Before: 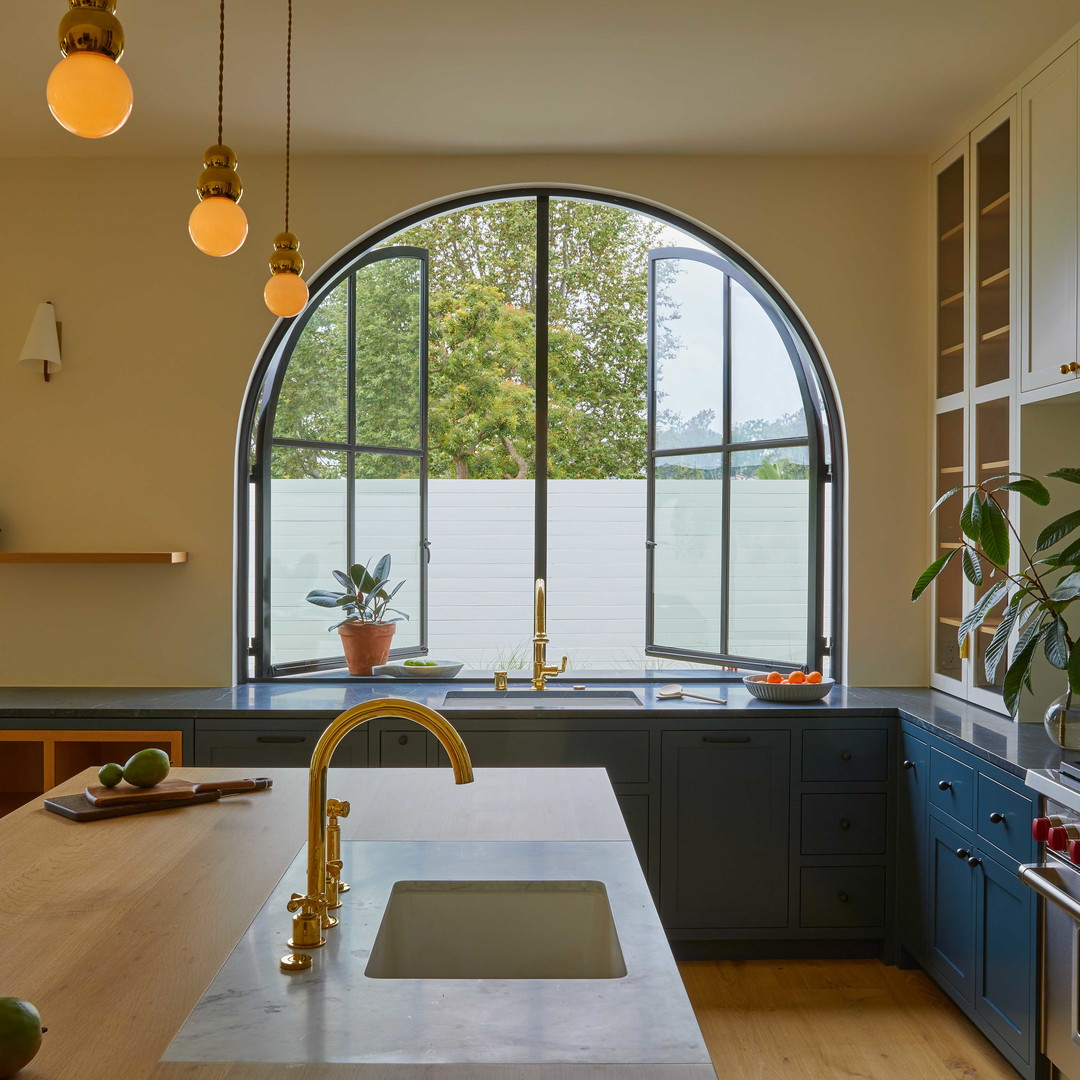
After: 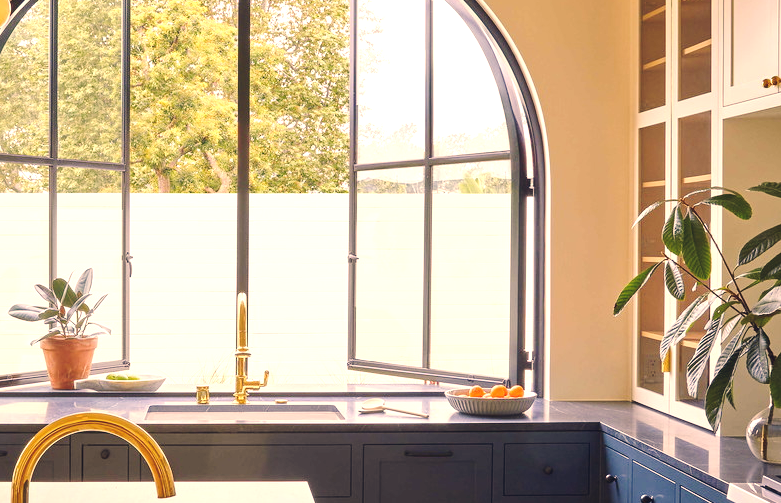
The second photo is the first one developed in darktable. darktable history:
exposure: black level correction 0, exposure 1.097 EV, compensate highlight preservation false
color correction: highlights a* 20.18, highlights b* 27.58, shadows a* 3.4, shadows b* -17.26, saturation 0.762
crop and rotate: left 27.64%, top 26.588%, bottom 26.756%
tone curve: curves: ch0 [(0, 0.046) (0.037, 0.056) (0.176, 0.162) (0.33, 0.331) (0.432, 0.475) (0.601, 0.665) (0.843, 0.876) (1, 1)]; ch1 [(0, 0) (0.339, 0.349) (0.445, 0.42) (0.476, 0.47) (0.497, 0.492) (0.523, 0.514) (0.557, 0.558) (0.632, 0.615) (0.728, 0.746) (1, 1)]; ch2 [(0, 0) (0.327, 0.324) (0.417, 0.44) (0.46, 0.453) (0.502, 0.495) (0.526, 0.52) (0.54, 0.55) (0.606, 0.626) (0.745, 0.704) (1, 1)], preserve colors none
